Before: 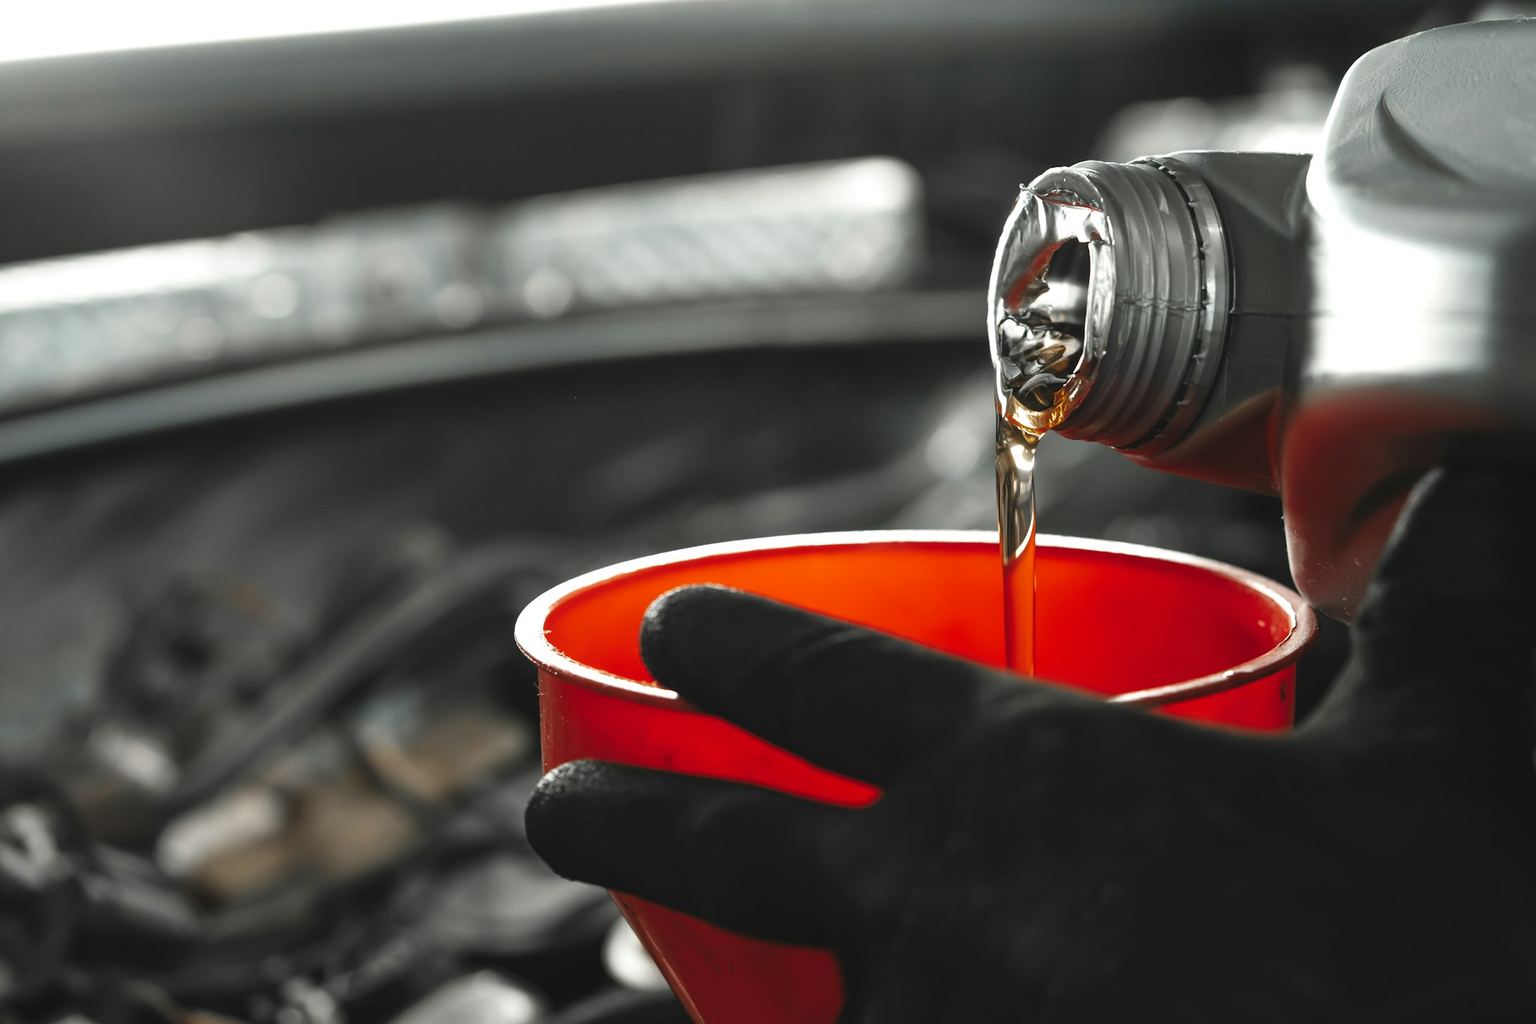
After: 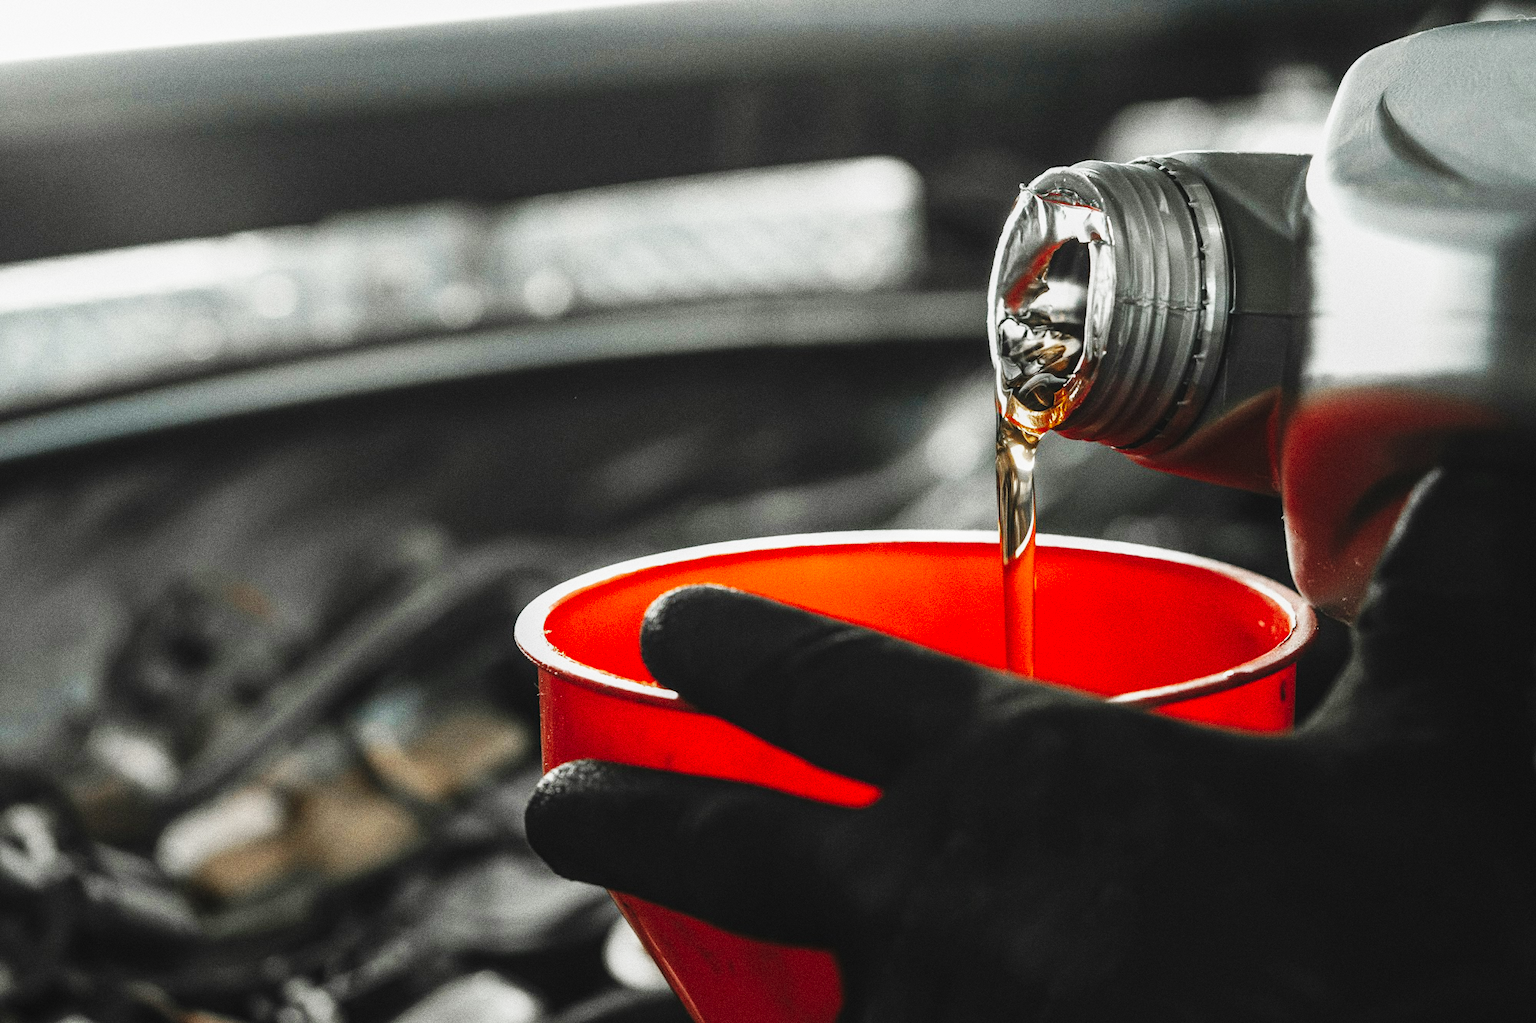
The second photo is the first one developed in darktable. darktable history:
local contrast: detail 110%
grain: coarseness 0.09 ISO, strength 40%
base curve: curves: ch0 [(0, 0) (0.032, 0.025) (0.121, 0.166) (0.206, 0.329) (0.605, 0.79) (1, 1)], preserve colors none
